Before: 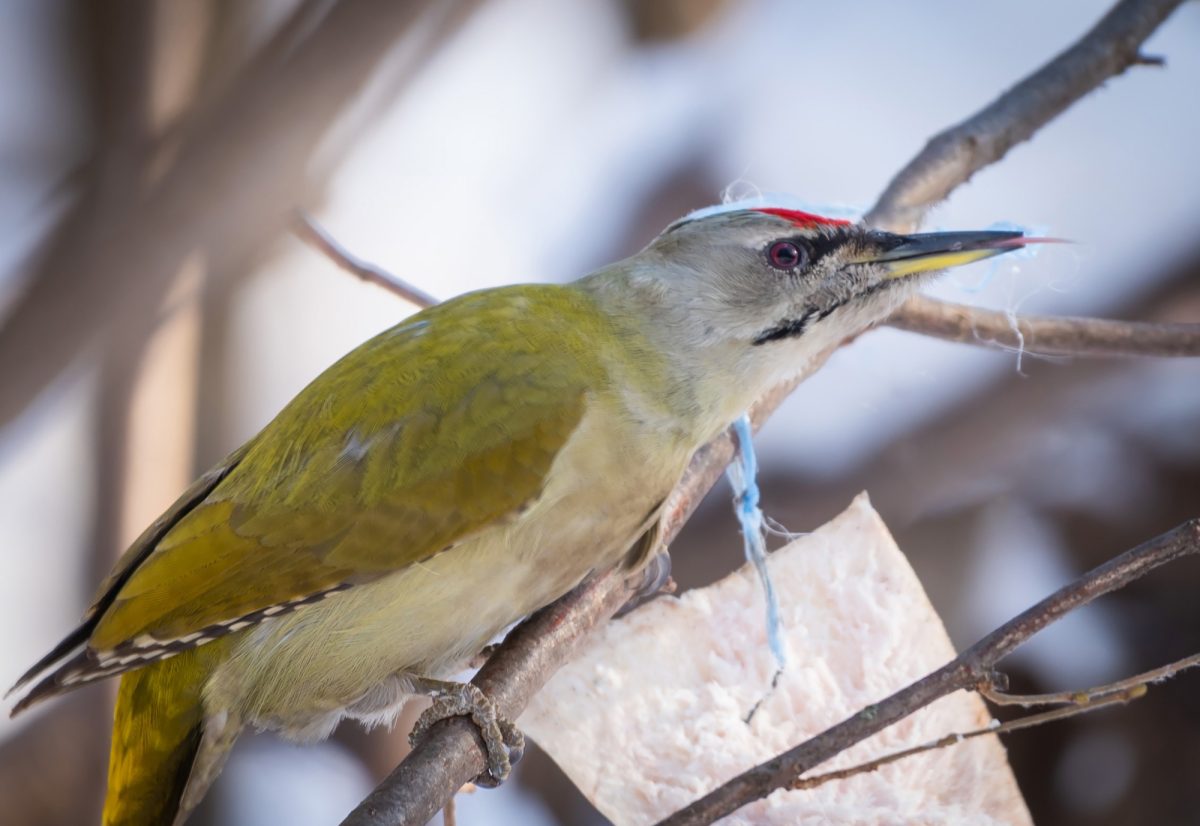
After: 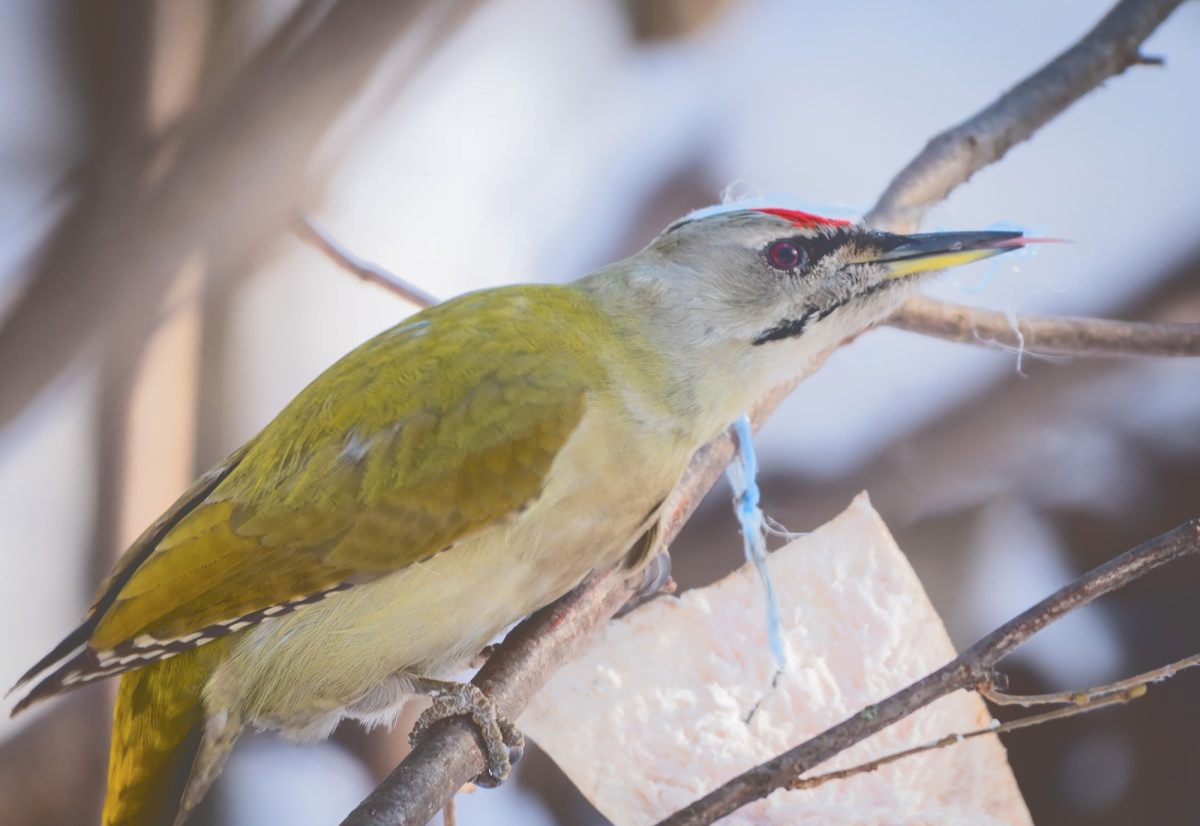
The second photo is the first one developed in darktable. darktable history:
tone curve: curves: ch0 [(0, 0) (0.003, 0.272) (0.011, 0.275) (0.025, 0.275) (0.044, 0.278) (0.069, 0.282) (0.1, 0.284) (0.136, 0.287) (0.177, 0.294) (0.224, 0.314) (0.277, 0.347) (0.335, 0.403) (0.399, 0.473) (0.468, 0.552) (0.543, 0.622) (0.623, 0.69) (0.709, 0.756) (0.801, 0.818) (0.898, 0.865) (1, 1)], color space Lab, independent channels, preserve colors none
